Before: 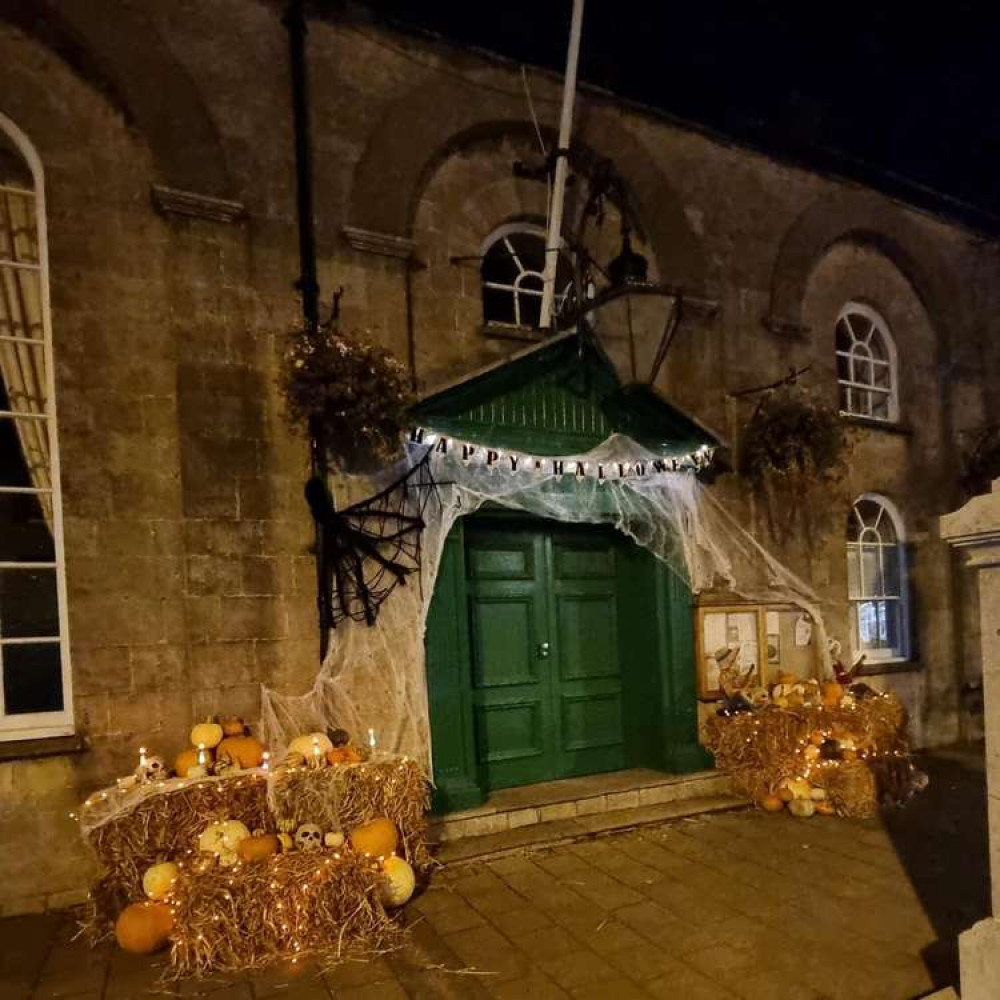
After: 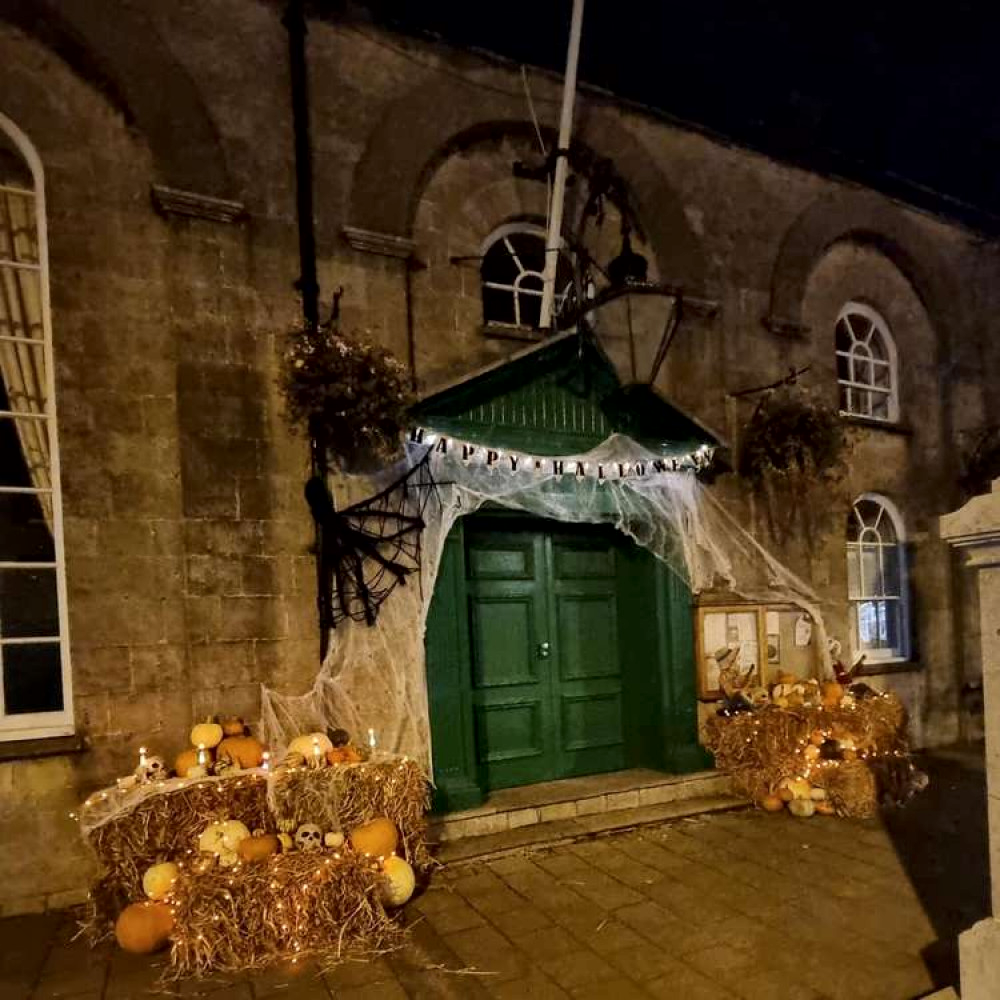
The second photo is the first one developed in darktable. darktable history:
local contrast: mode bilateral grid, contrast 20, coarseness 51, detail 130%, midtone range 0.2
